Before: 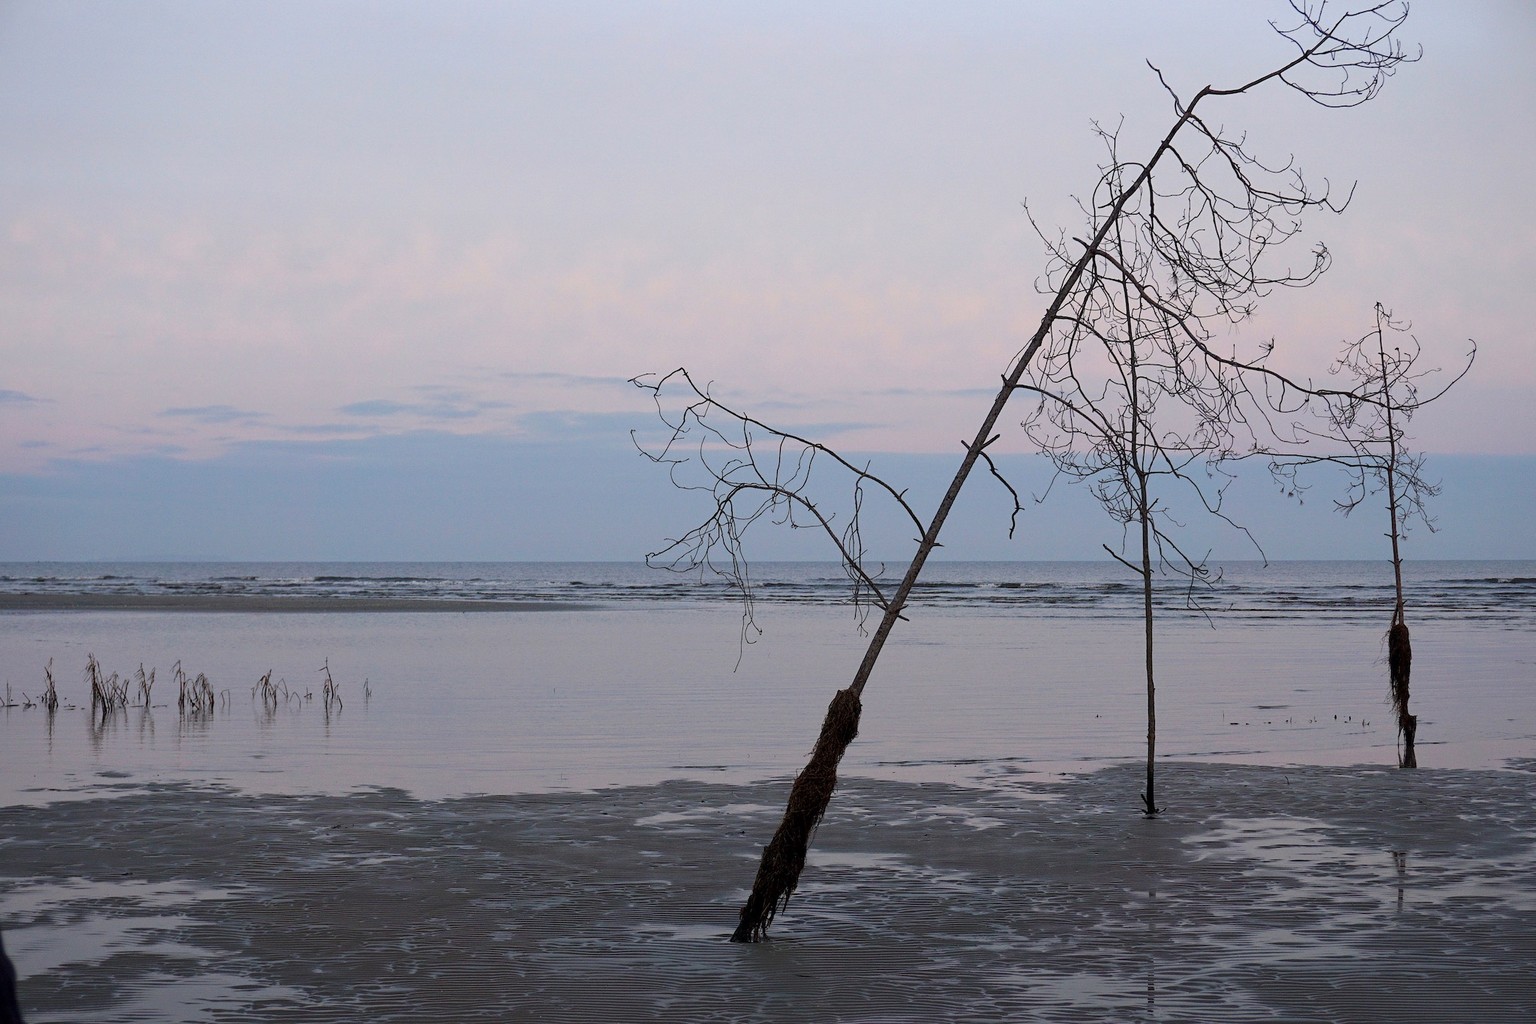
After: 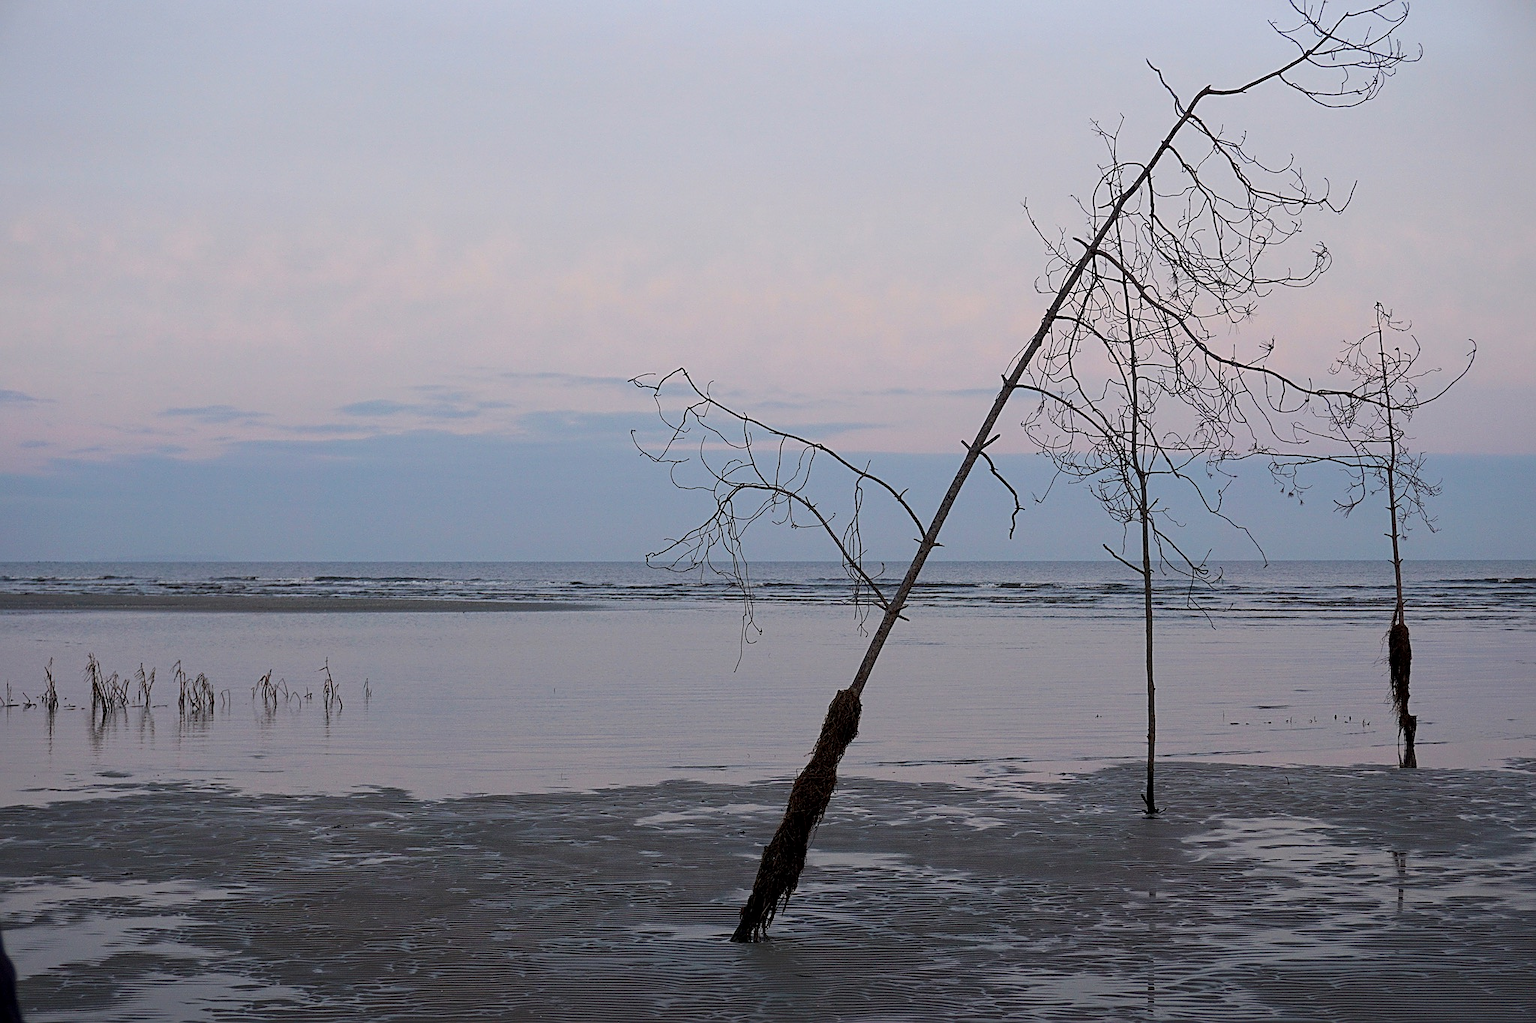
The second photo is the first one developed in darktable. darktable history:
exposure: black level correction 0.001, exposure -0.124 EV, compensate exposure bias true, compensate highlight preservation false
sharpen: on, module defaults
